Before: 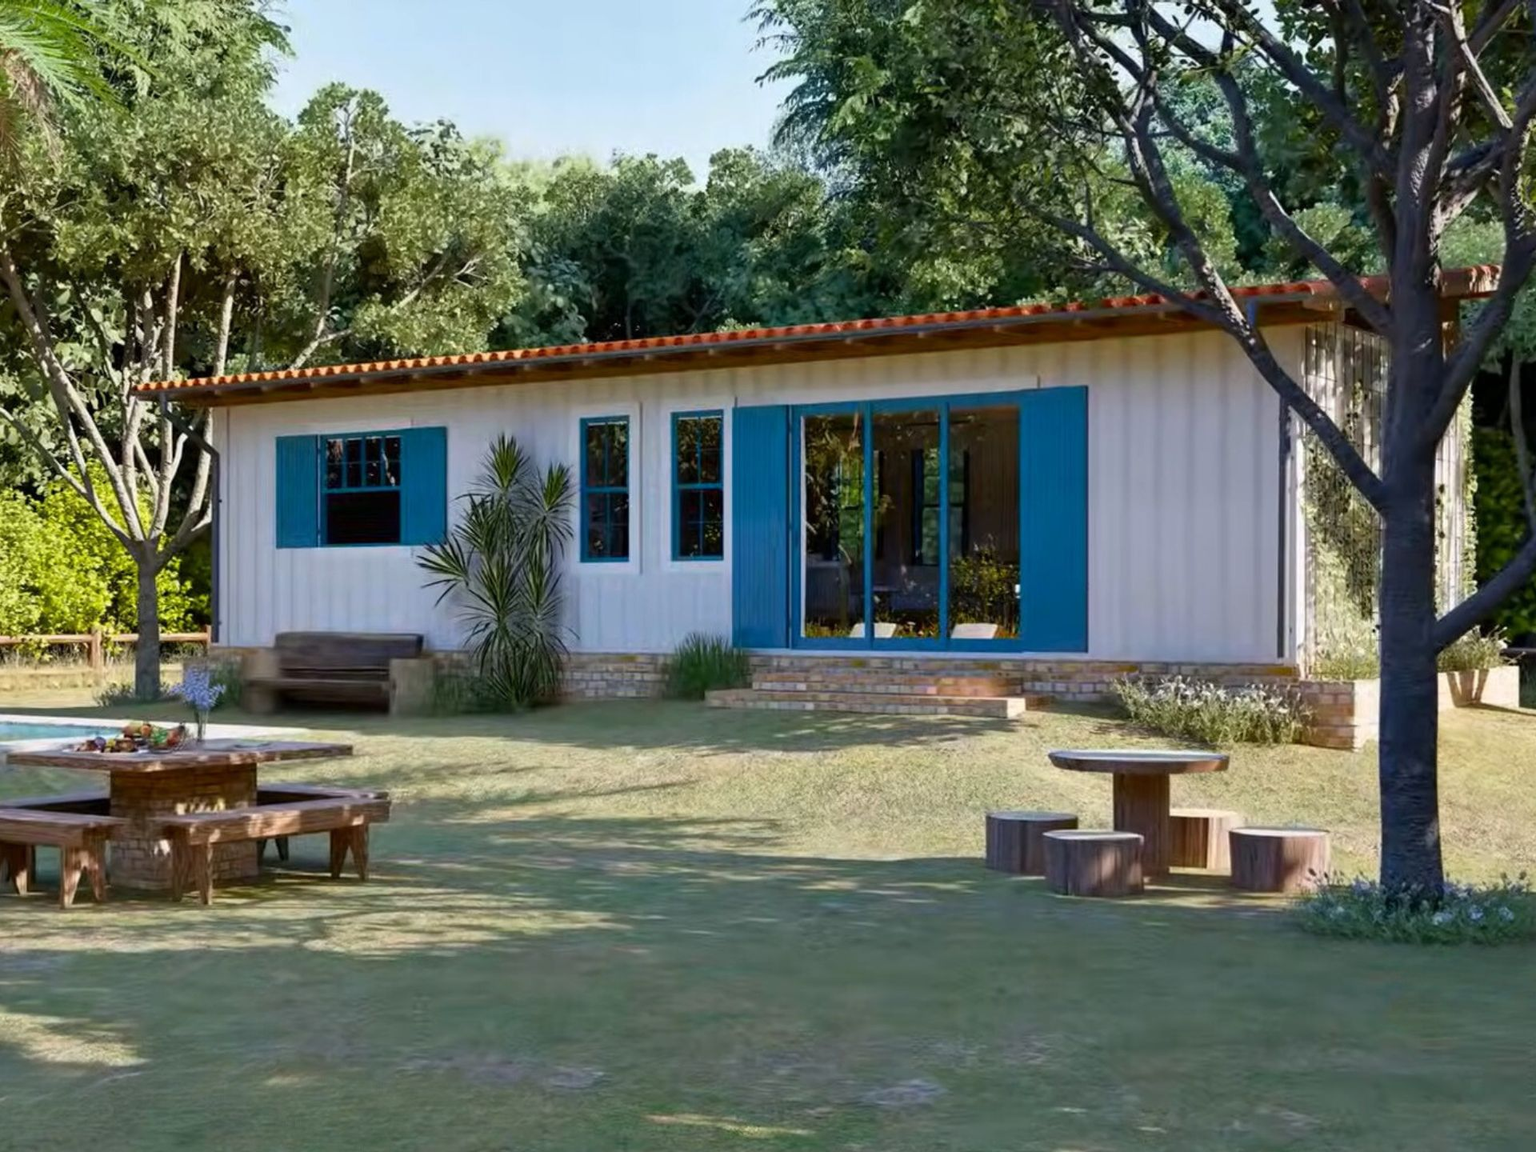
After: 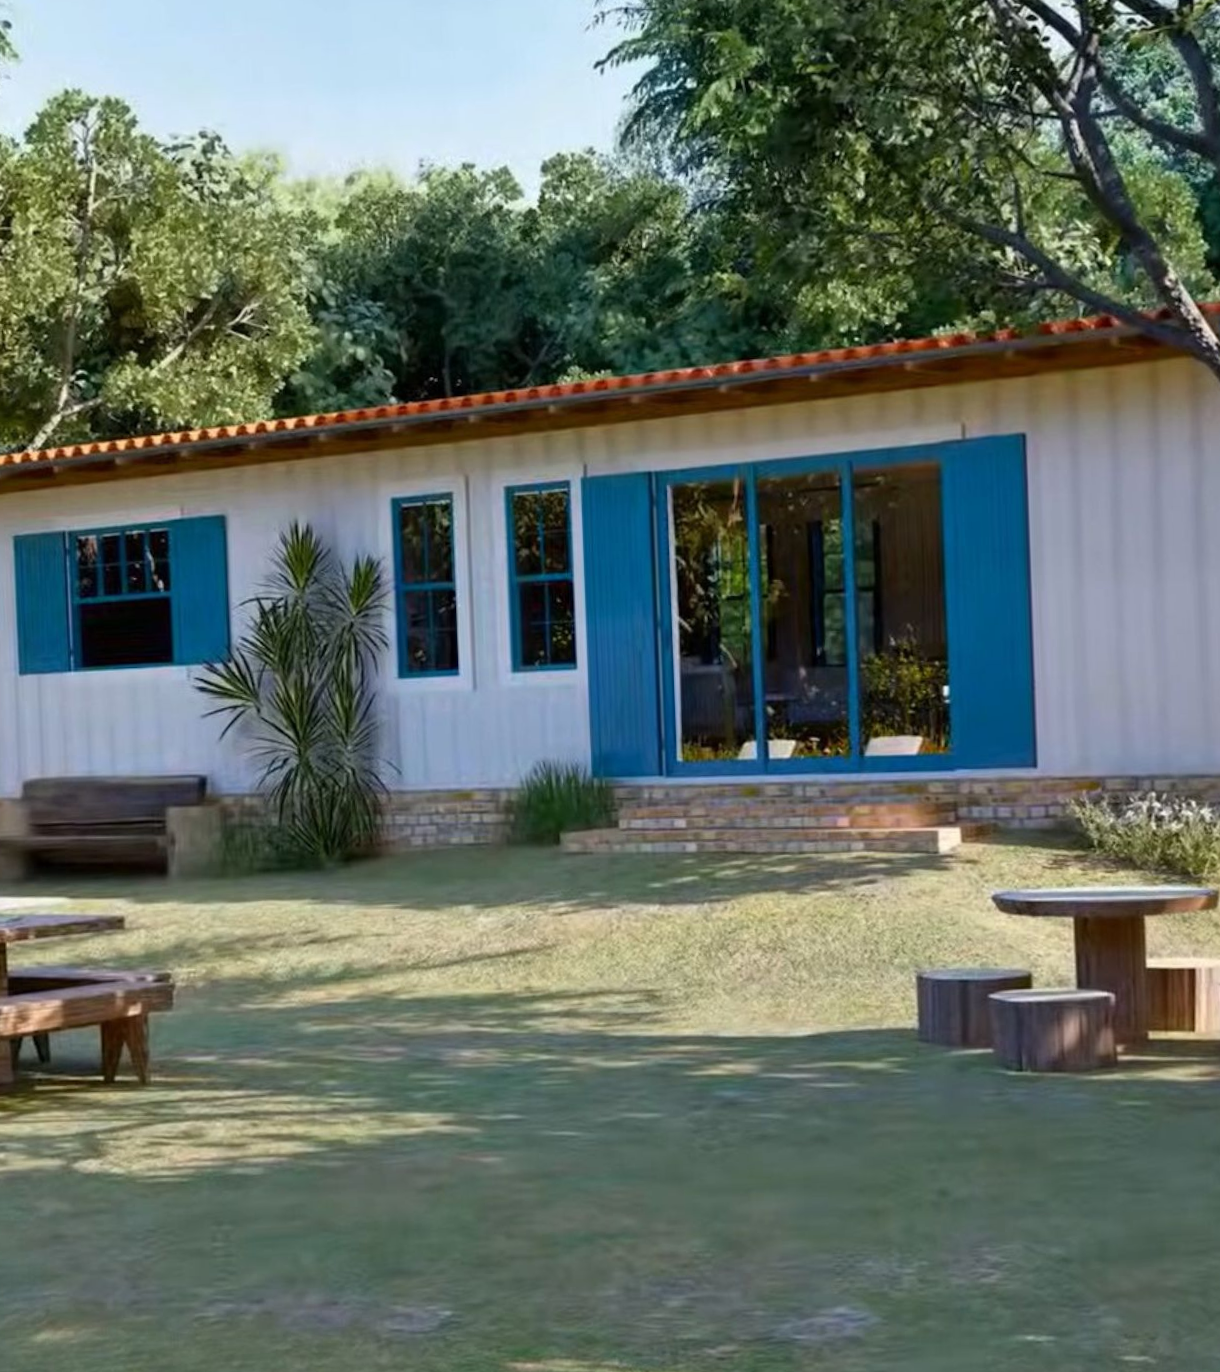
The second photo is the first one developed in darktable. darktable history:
rotate and perspective: rotation -2.12°, lens shift (vertical) 0.009, lens shift (horizontal) -0.008, automatic cropping original format, crop left 0.036, crop right 0.964, crop top 0.05, crop bottom 0.959
crop and rotate: left 15.446%, right 17.836%
